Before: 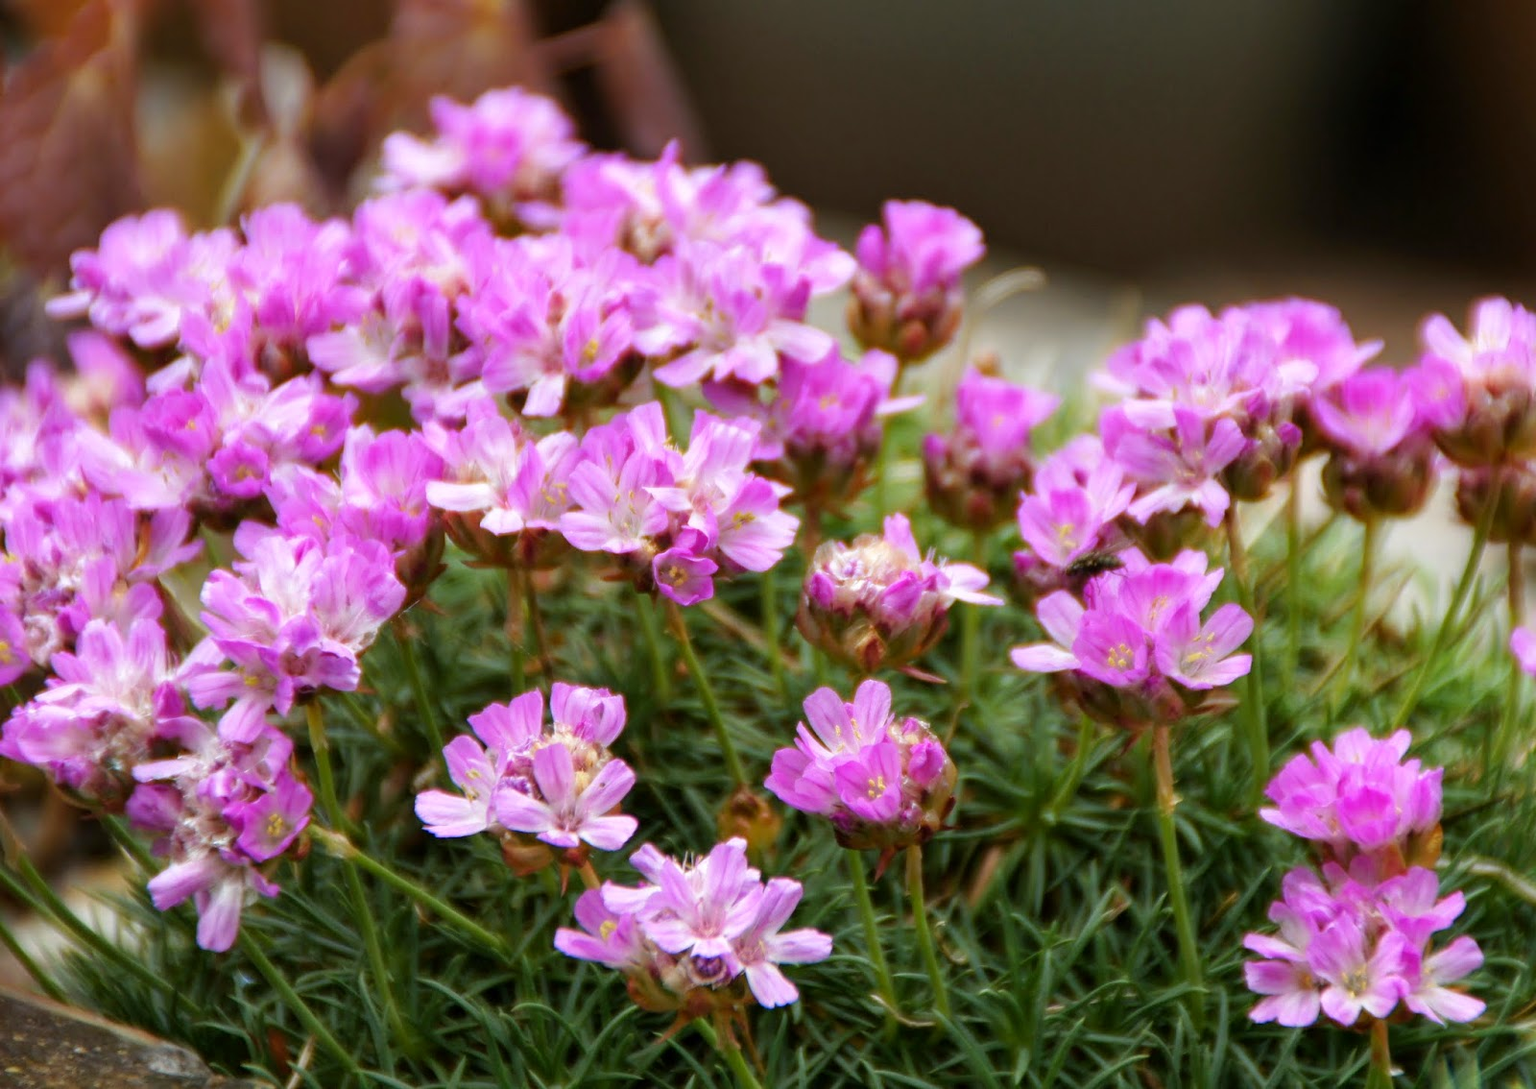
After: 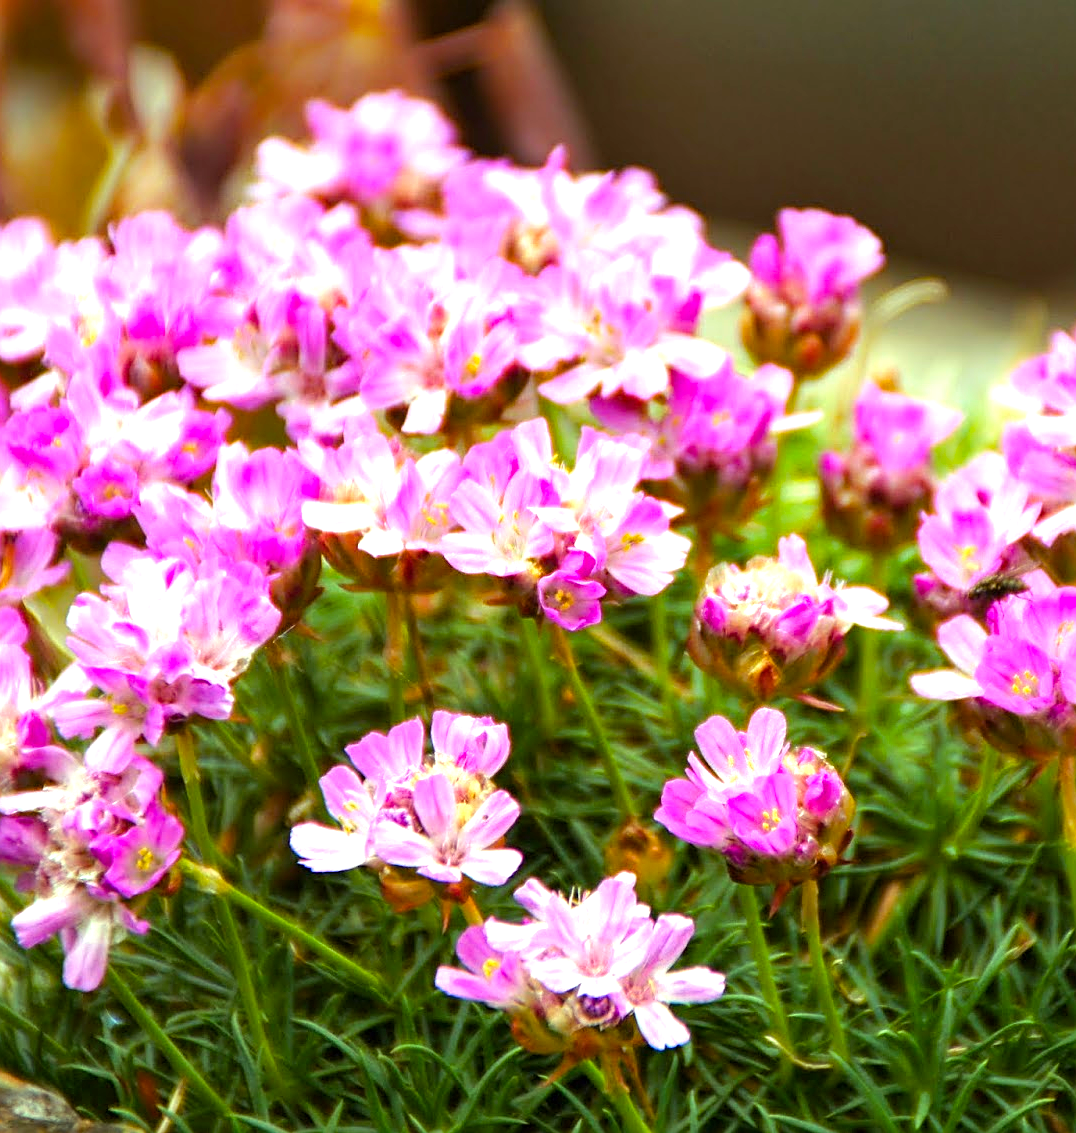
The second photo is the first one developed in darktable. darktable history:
sharpen: on, module defaults
base curve: preserve colors none
exposure: black level correction 0, exposure 0.696 EV, compensate exposure bias true, compensate highlight preservation false
color balance rgb: highlights gain › luminance 15.264%, highlights gain › chroma 7.034%, highlights gain › hue 123.23°, perceptual saturation grading › global saturation 25.055%, global vibrance 14.813%
crop and rotate: left 8.888%, right 23.847%
color correction: highlights a* 5.8, highlights b* 4.71
